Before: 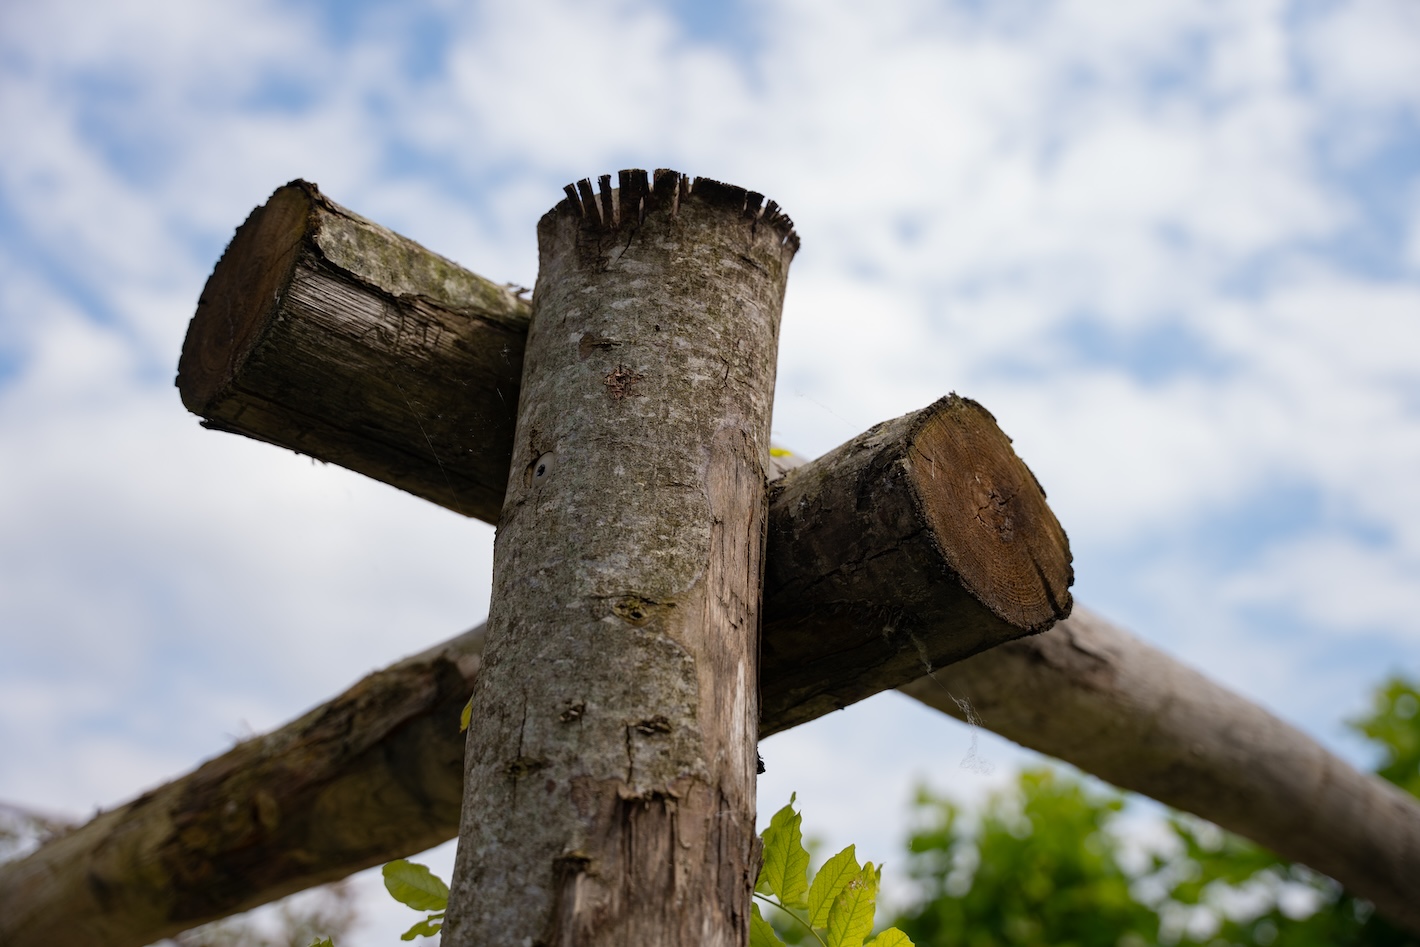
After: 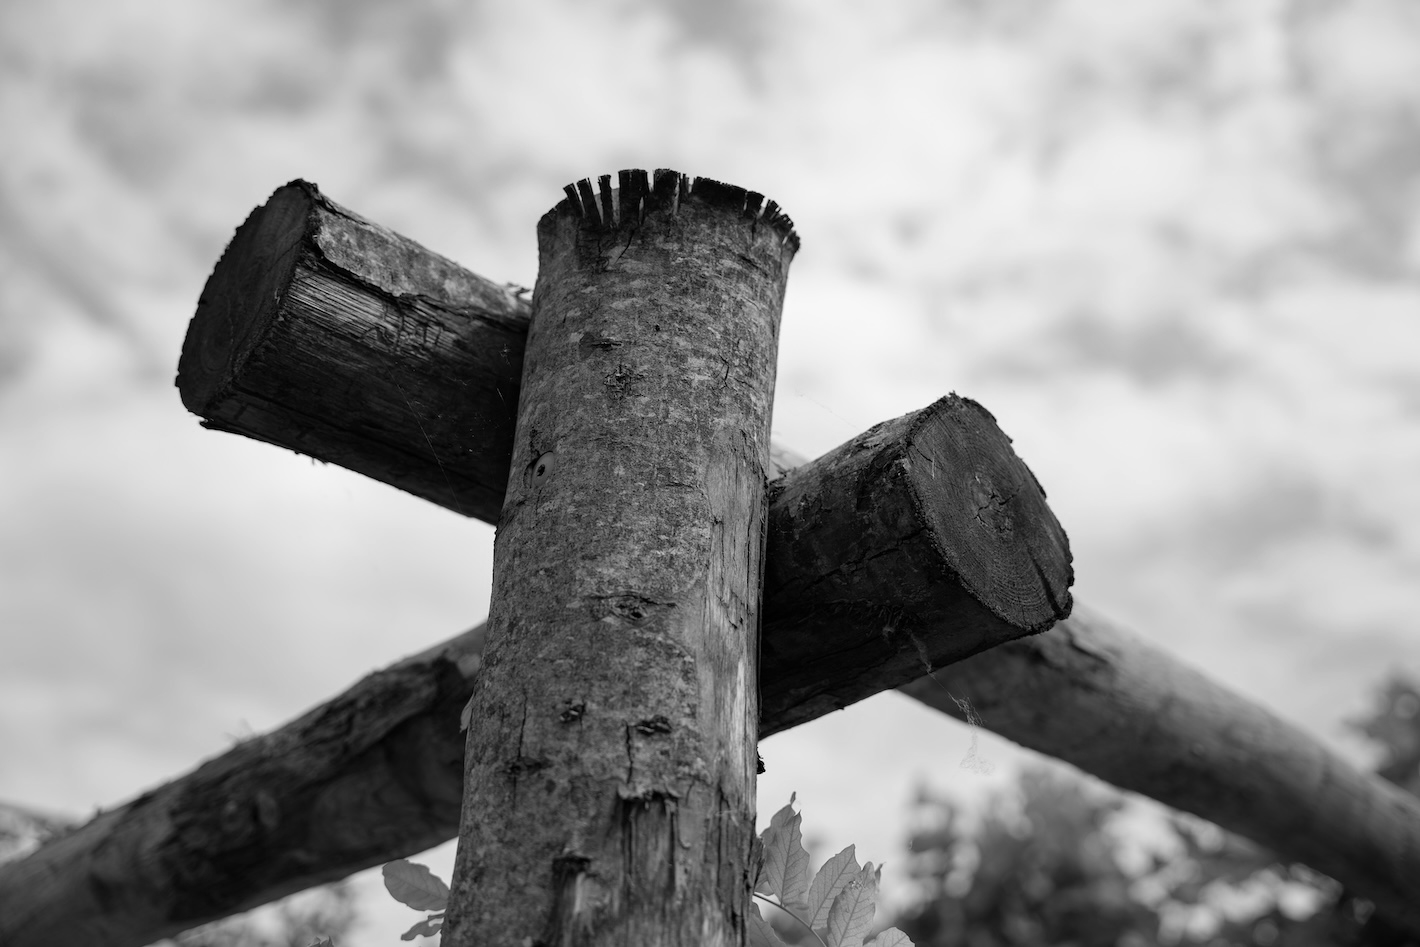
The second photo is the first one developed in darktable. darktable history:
monochrome: on, module defaults
velvia: on, module defaults
